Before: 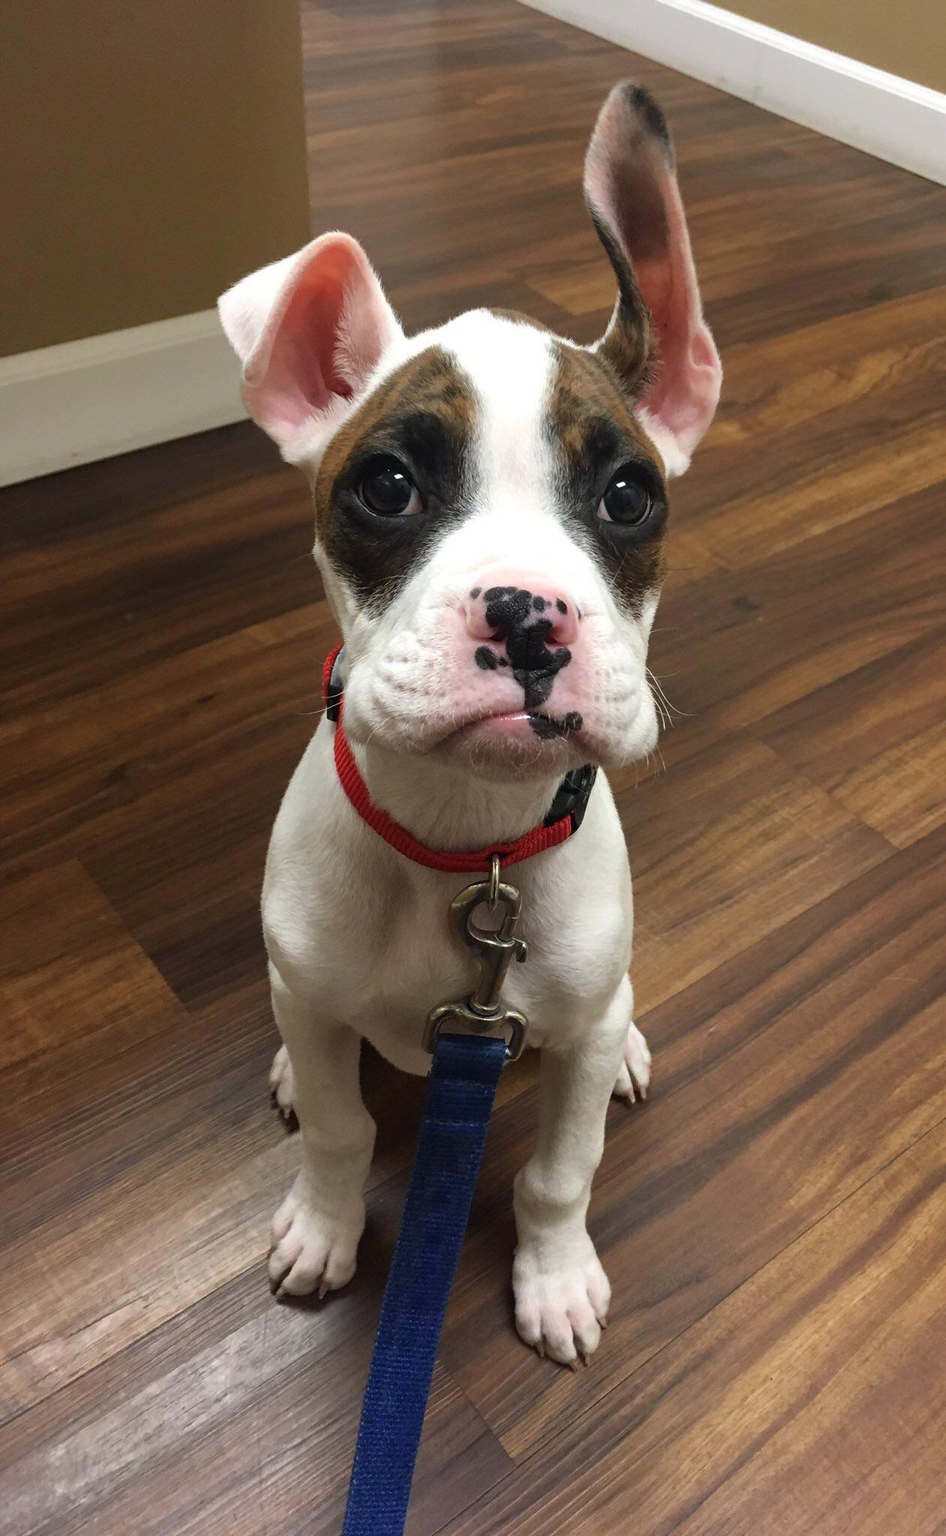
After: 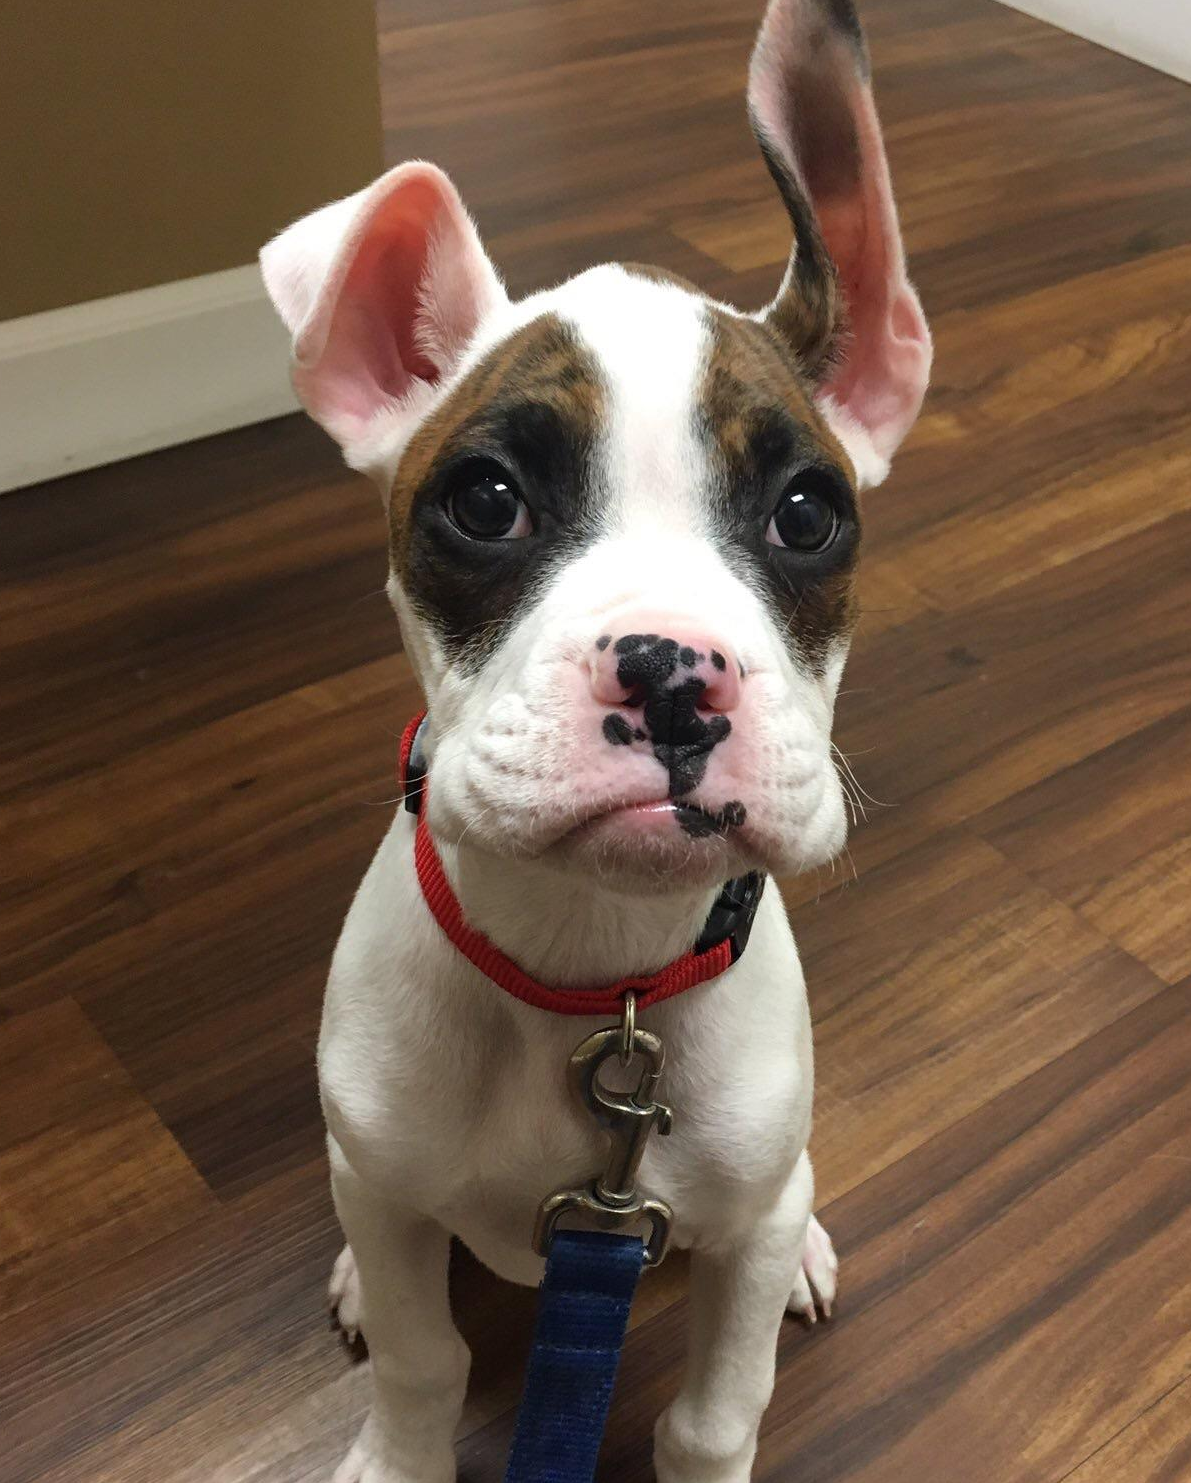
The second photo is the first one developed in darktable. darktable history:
crop: left 2.464%, top 7.252%, right 3.146%, bottom 20.326%
